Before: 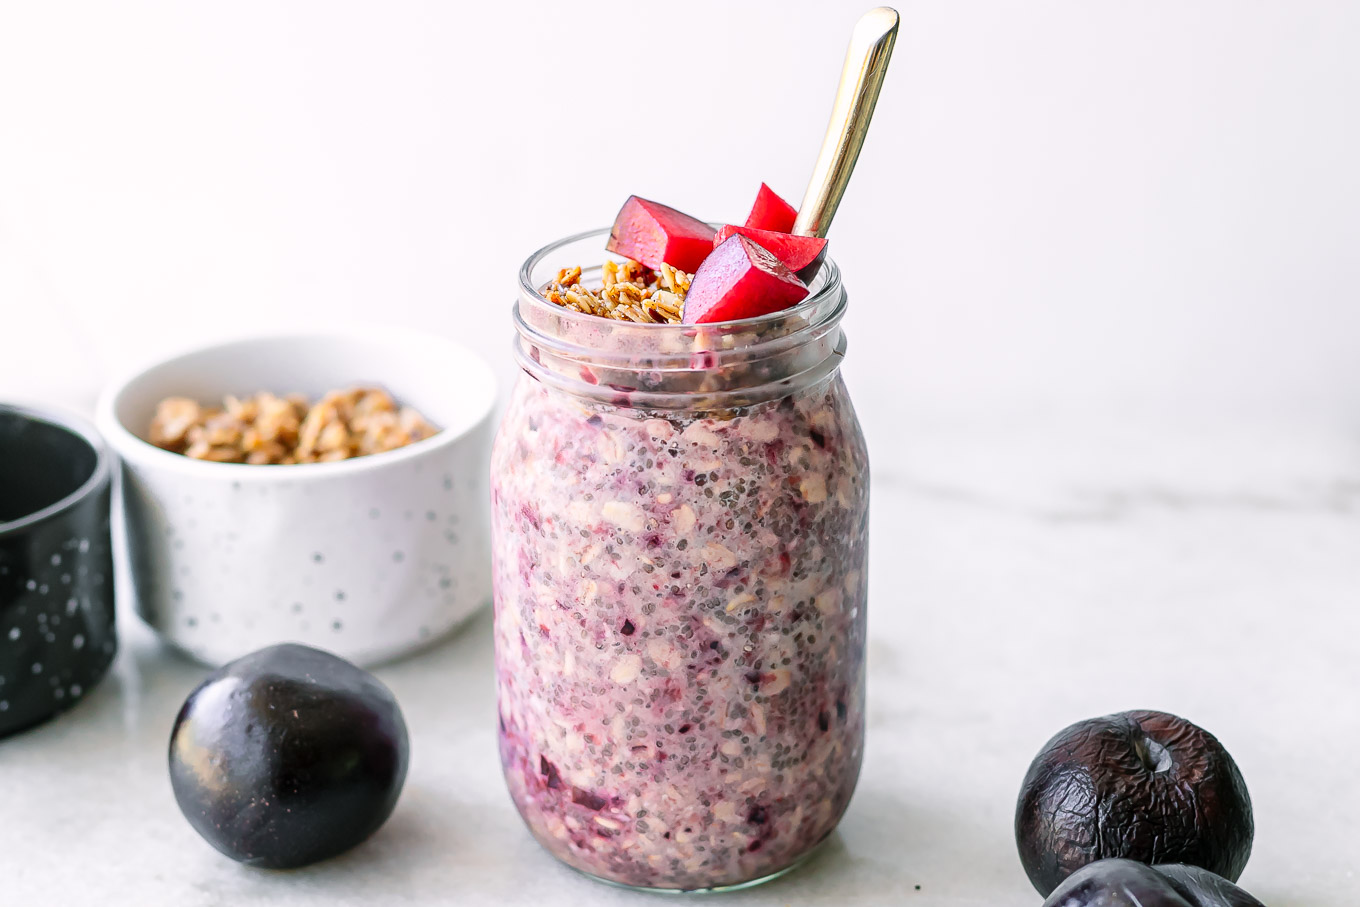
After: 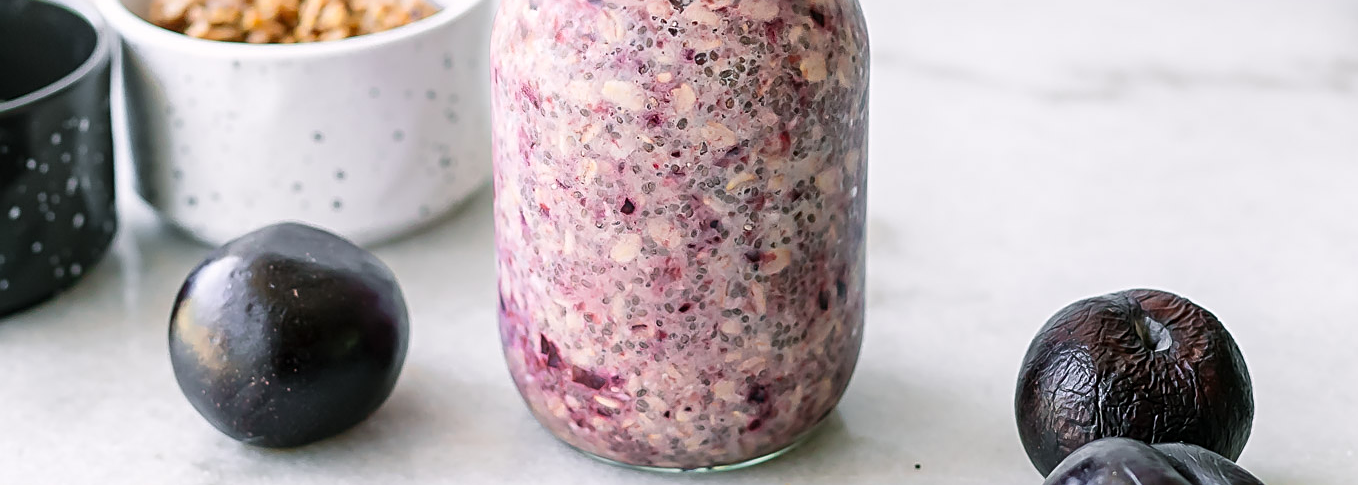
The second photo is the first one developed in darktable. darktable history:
crop and rotate: top 46.477%, right 0.085%
sharpen: on, module defaults
